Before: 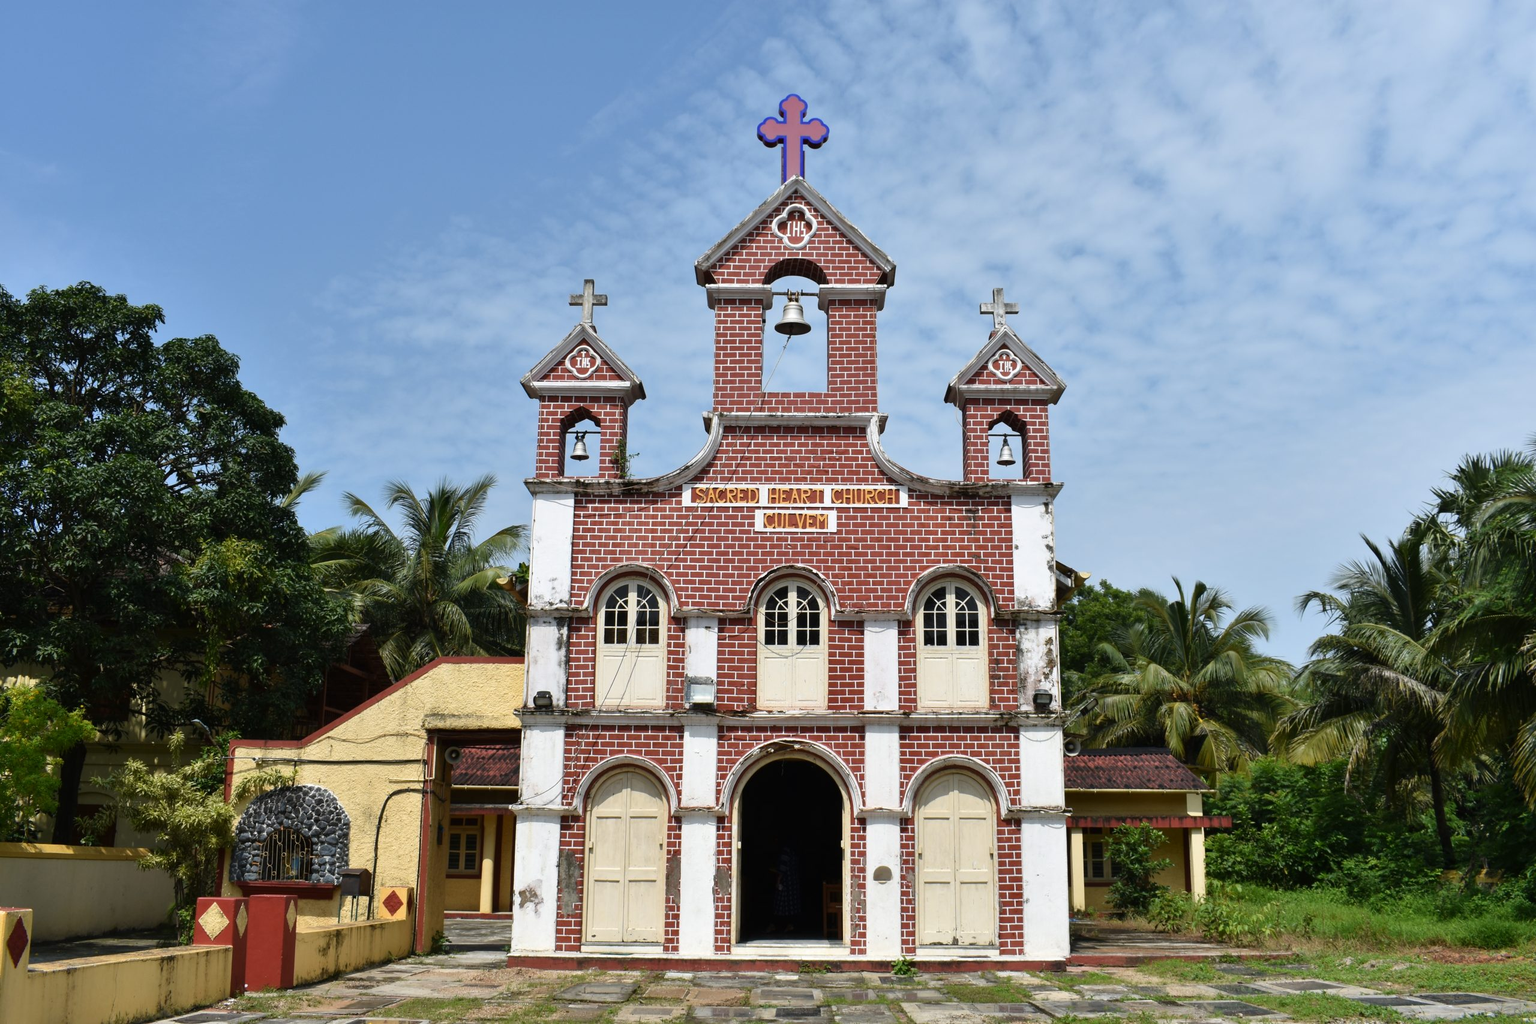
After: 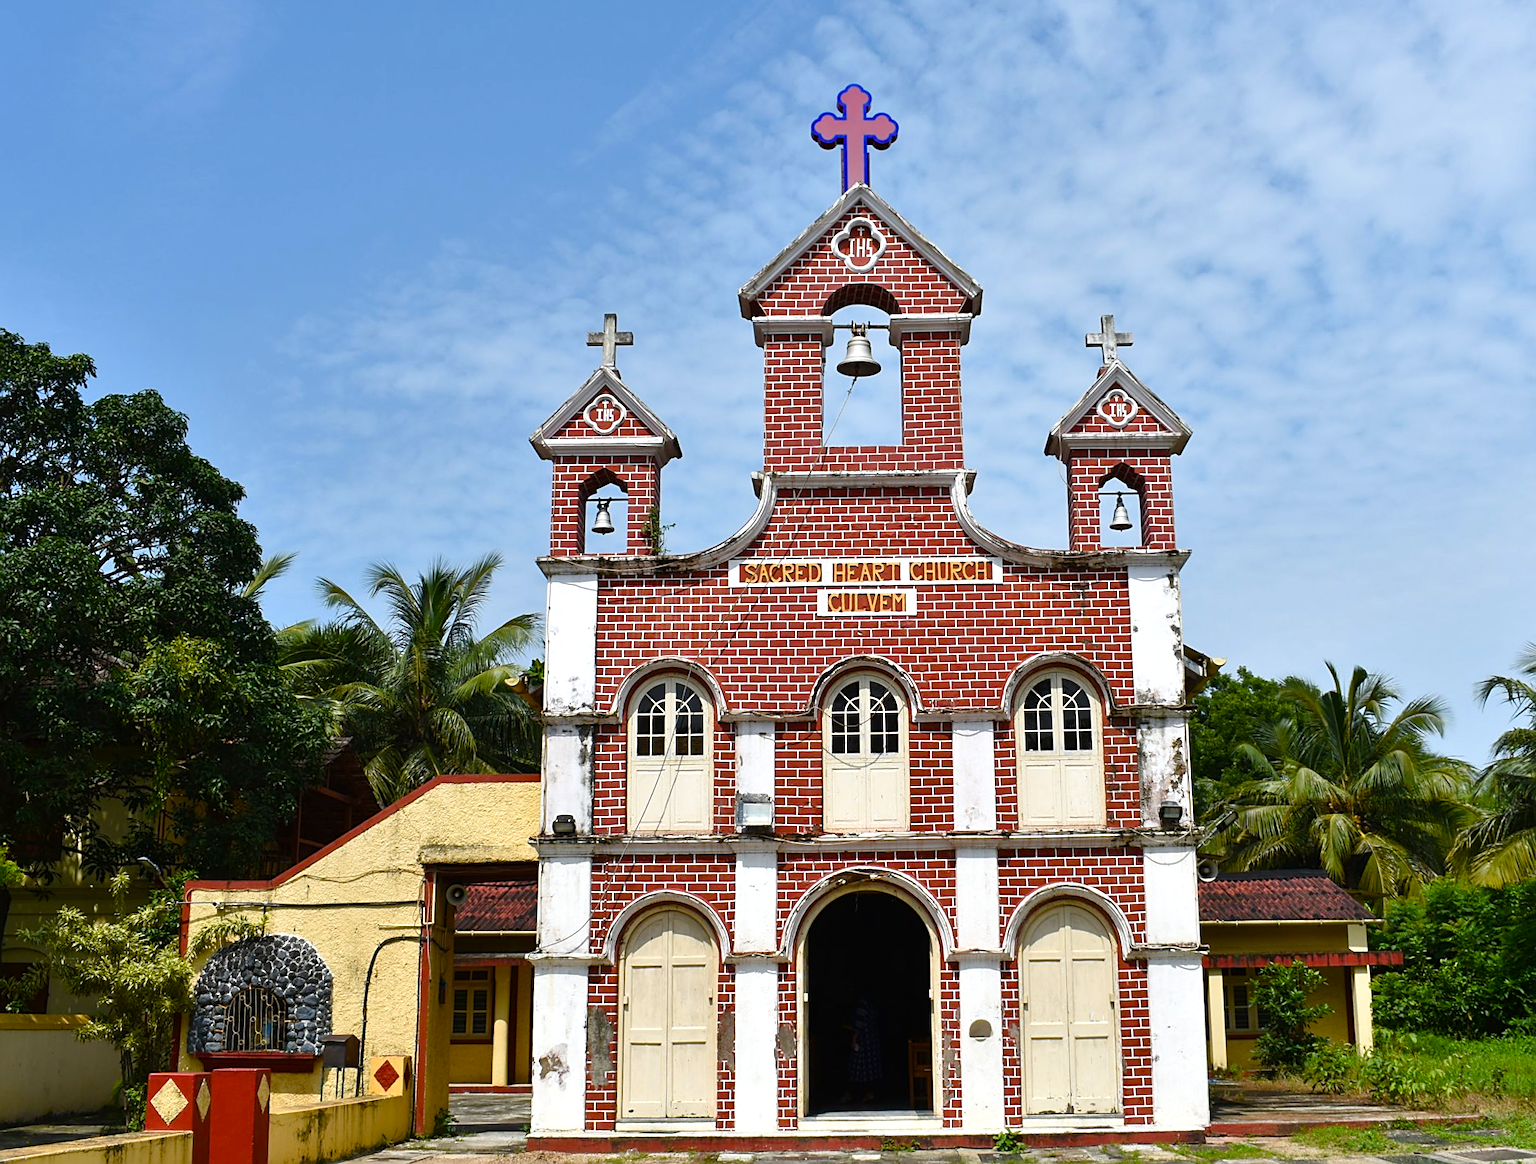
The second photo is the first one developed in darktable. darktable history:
sharpen: on, module defaults
color balance rgb: highlights gain › luminance 15.046%, perceptual saturation grading › global saturation 35.189%, perceptual saturation grading › highlights -29.906%, perceptual saturation grading › shadows 34.656%
crop and rotate: angle 1.08°, left 4.127%, top 1.11%, right 11.216%, bottom 2.599%
